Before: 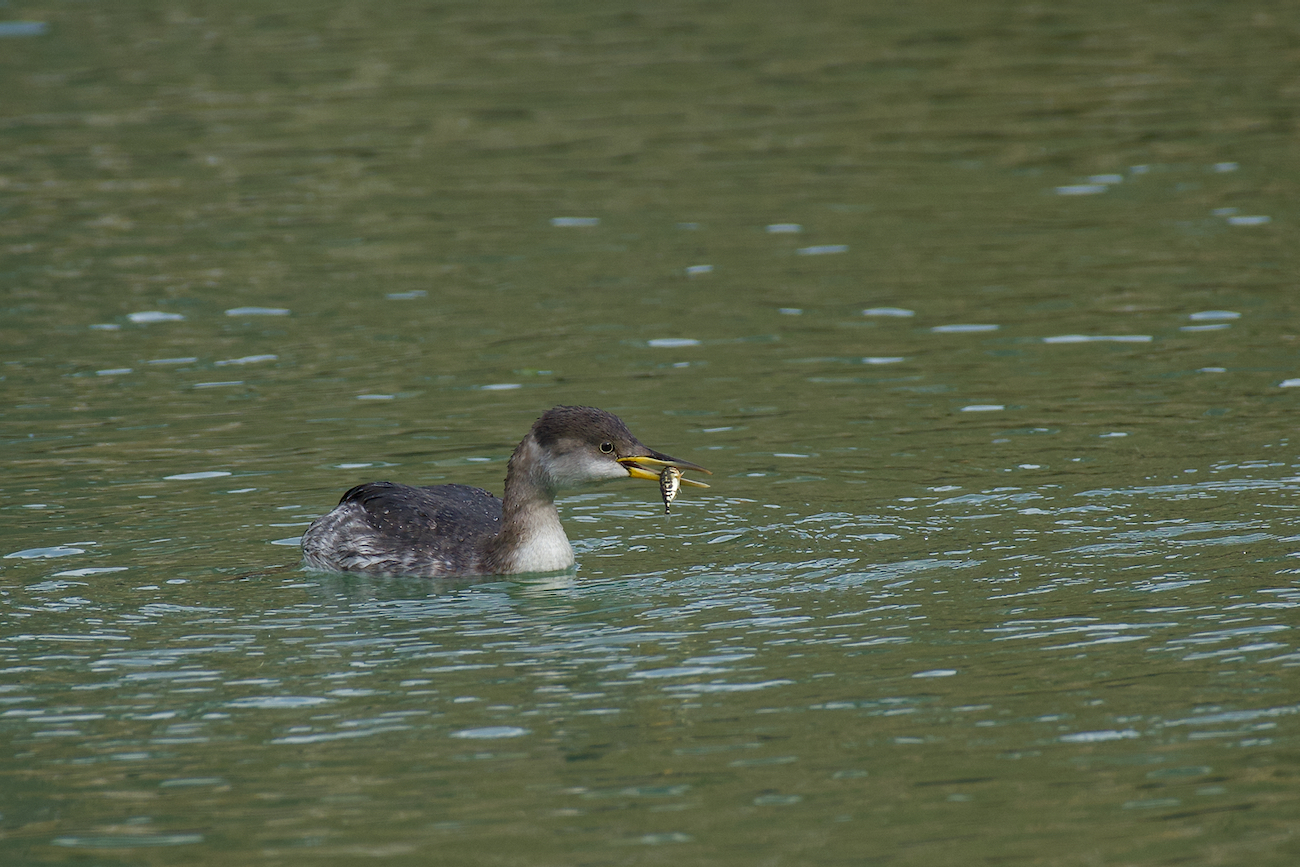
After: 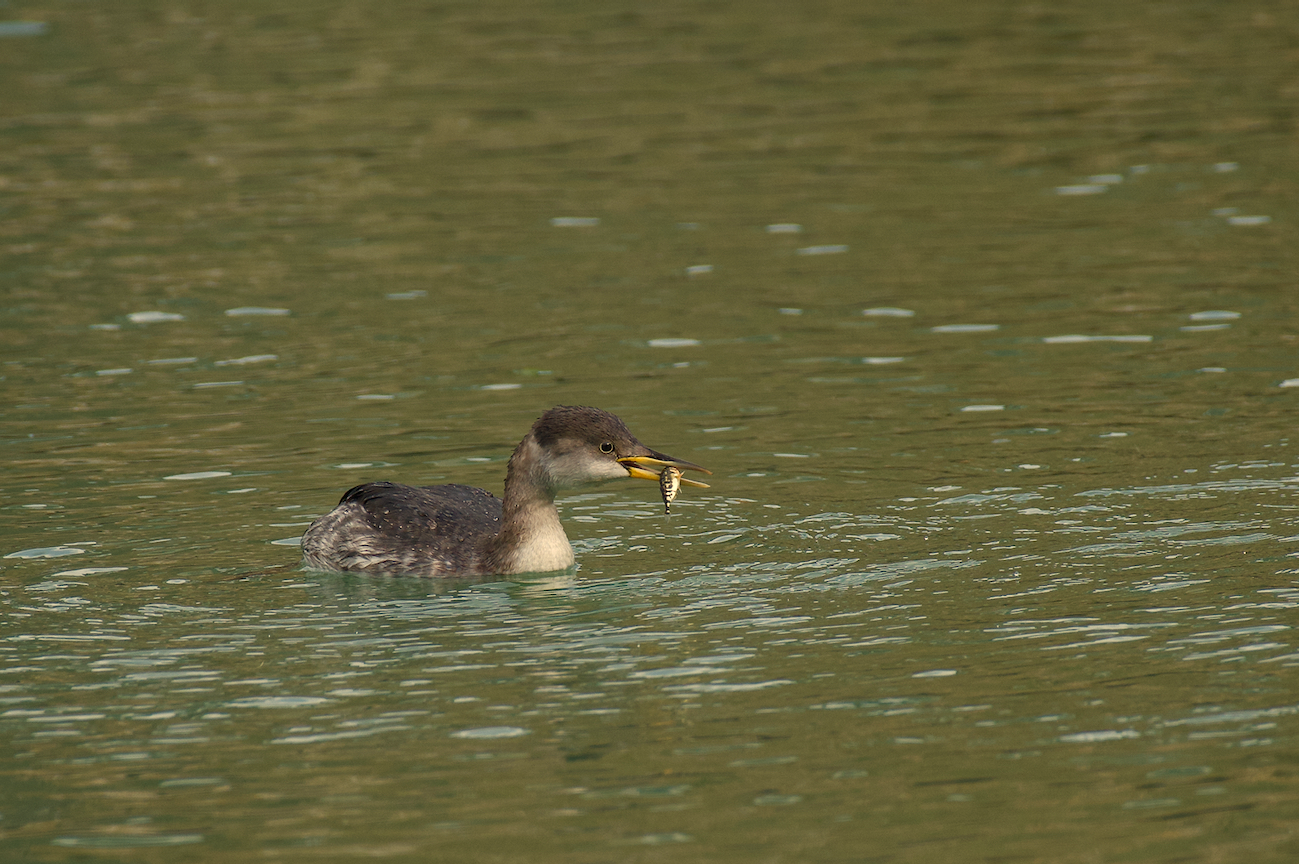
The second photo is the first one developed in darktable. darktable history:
crop: top 0.05%, bottom 0.098%
white balance: red 1.123, blue 0.83
